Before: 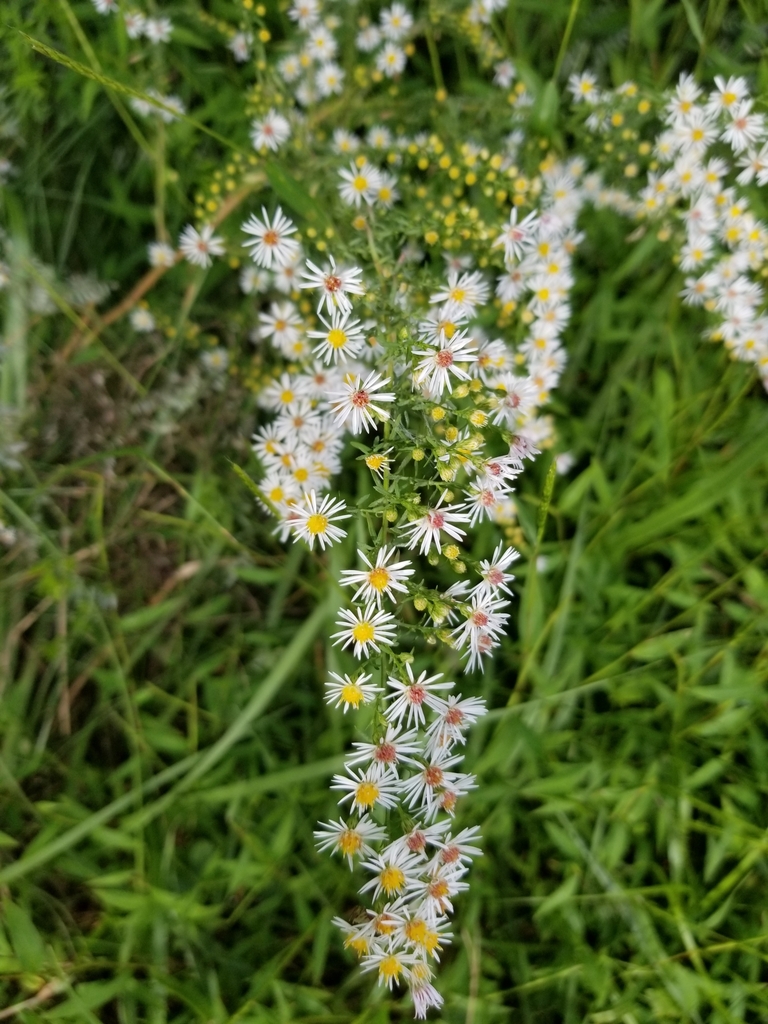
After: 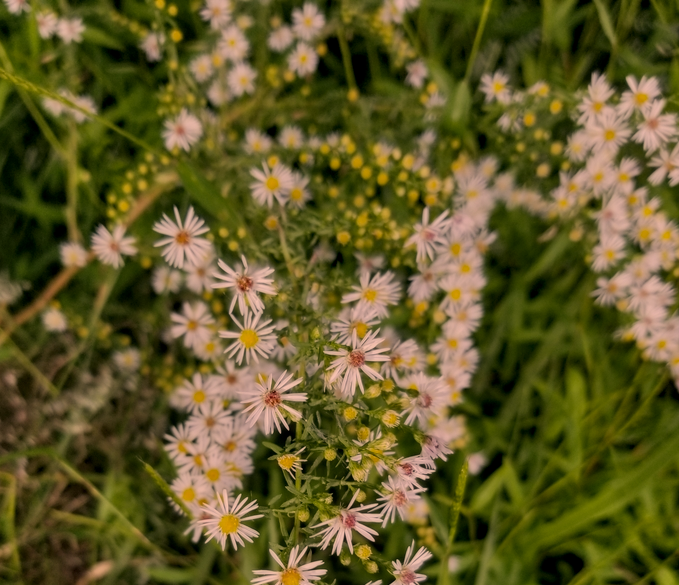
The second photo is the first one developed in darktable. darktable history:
crop and rotate: left 11.521%, bottom 42.854%
exposure: exposure -0.971 EV, compensate exposure bias true, compensate highlight preservation false
local contrast: on, module defaults
shadows and highlights: low approximation 0.01, soften with gaussian
color correction: highlights a* 20.6, highlights b* 19.67
